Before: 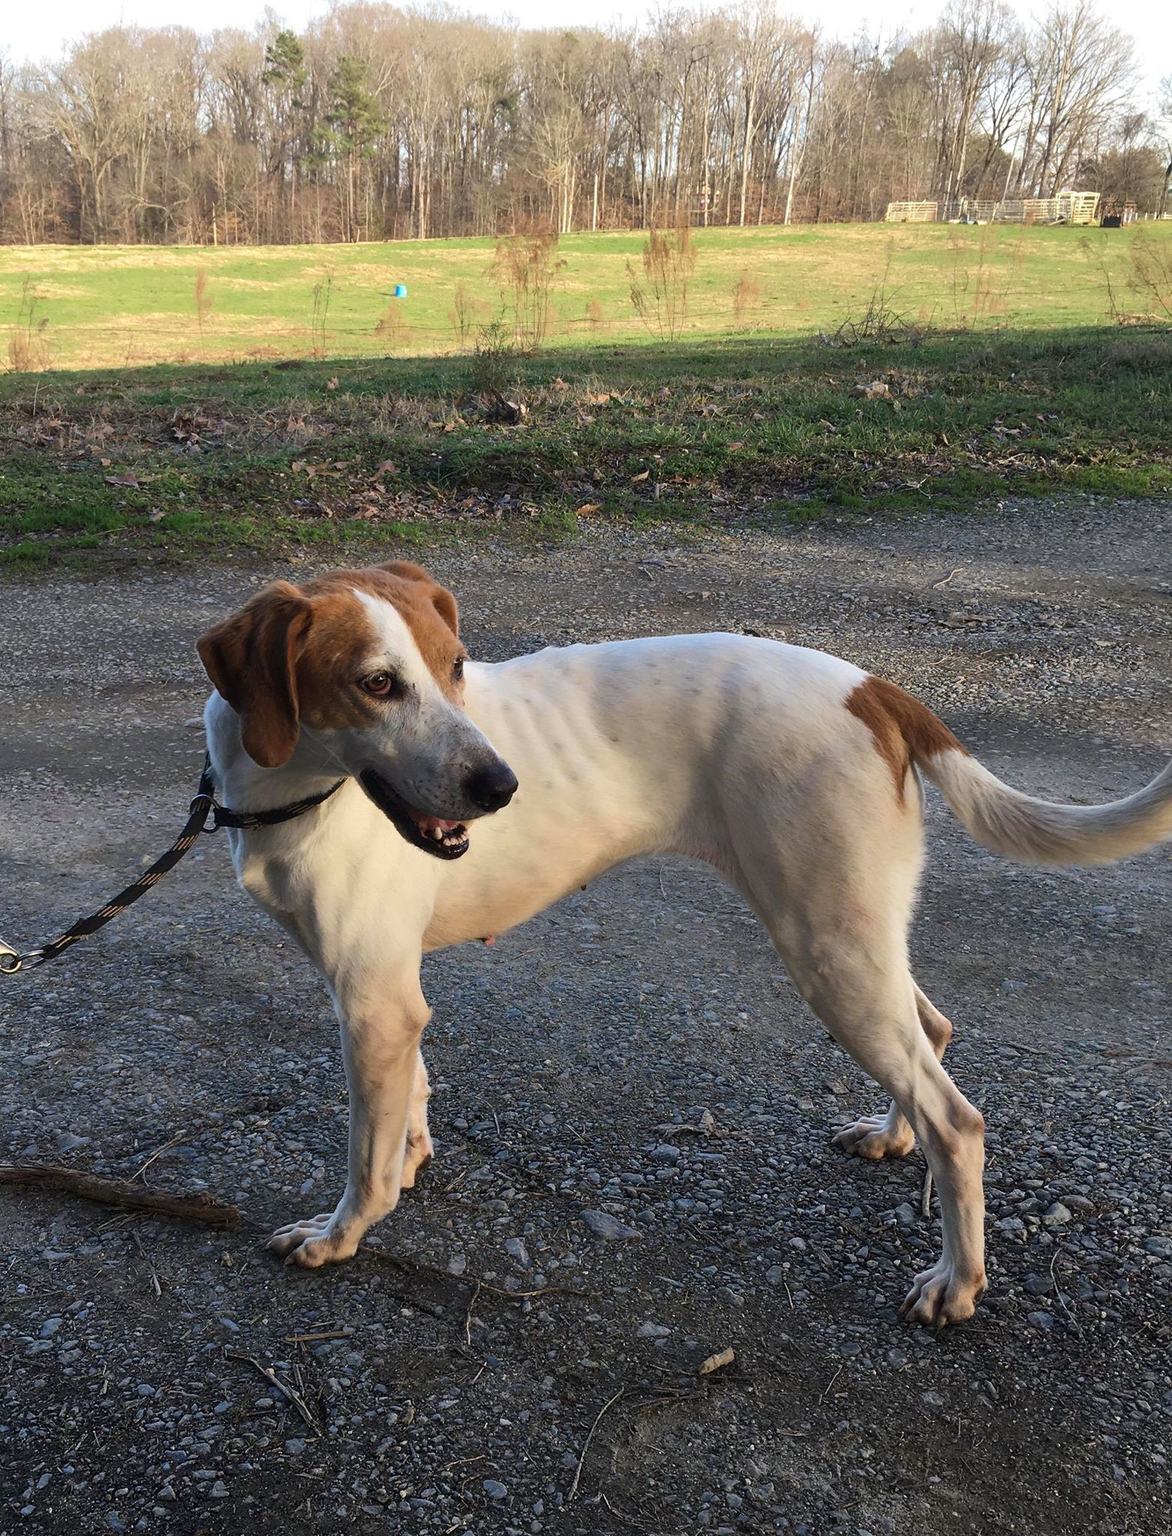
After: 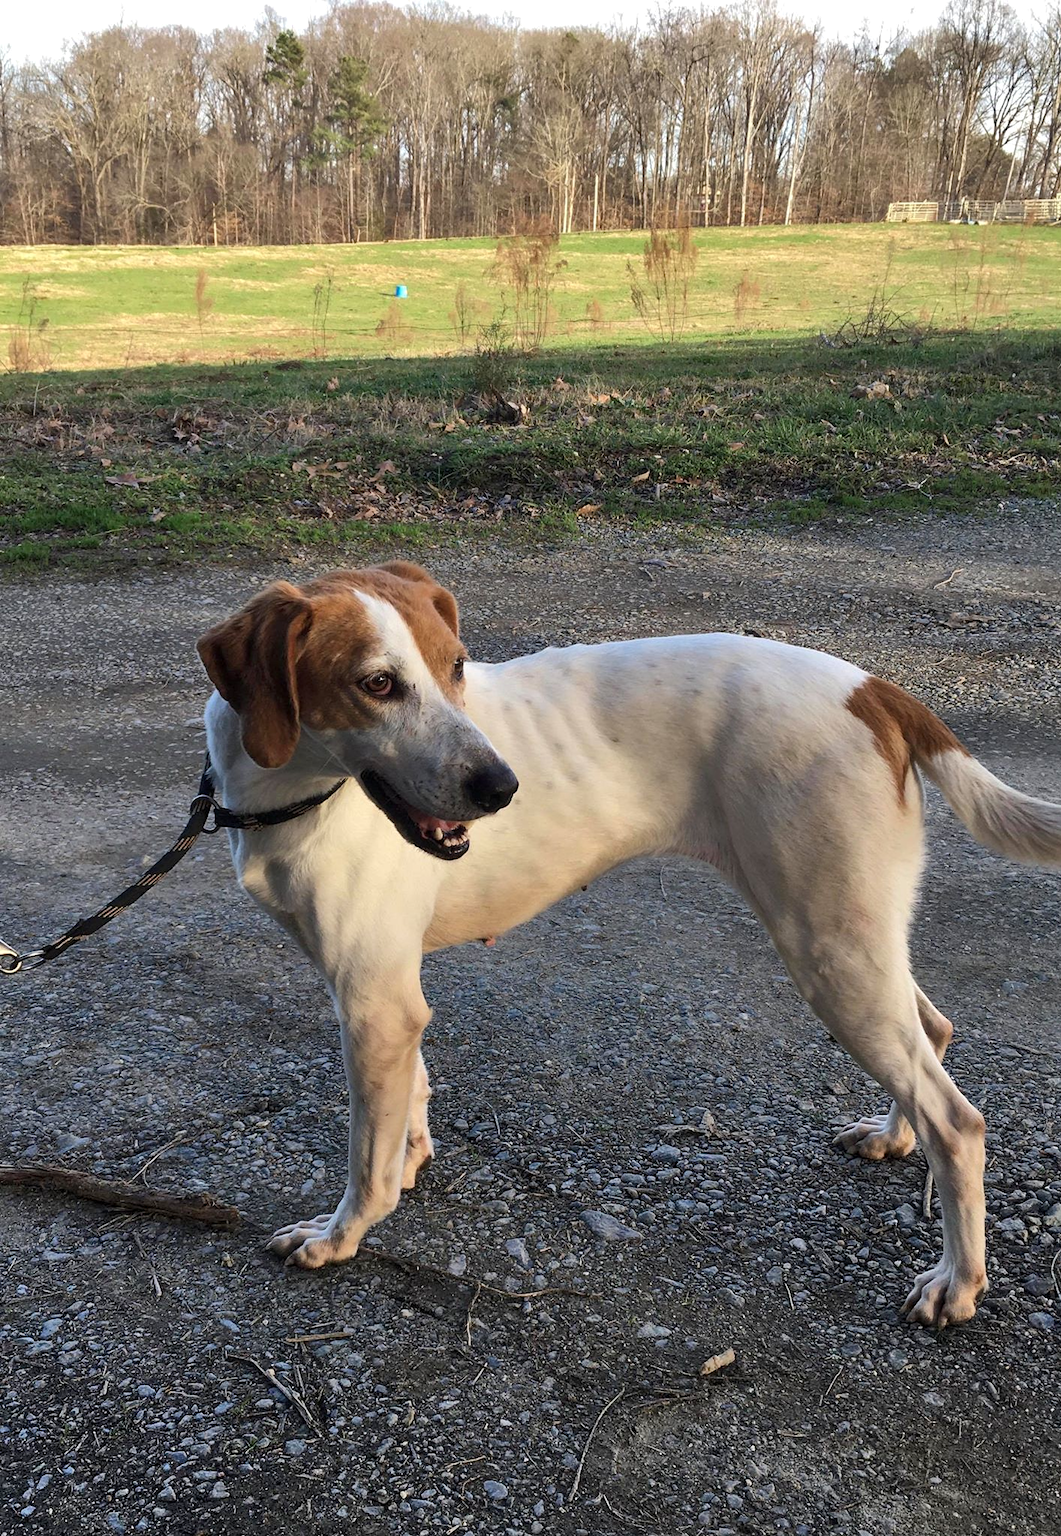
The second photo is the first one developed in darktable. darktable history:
crop: right 9.512%, bottom 0.044%
shadows and highlights: soften with gaussian
local contrast: highlights 106%, shadows 100%, detail 119%, midtone range 0.2
